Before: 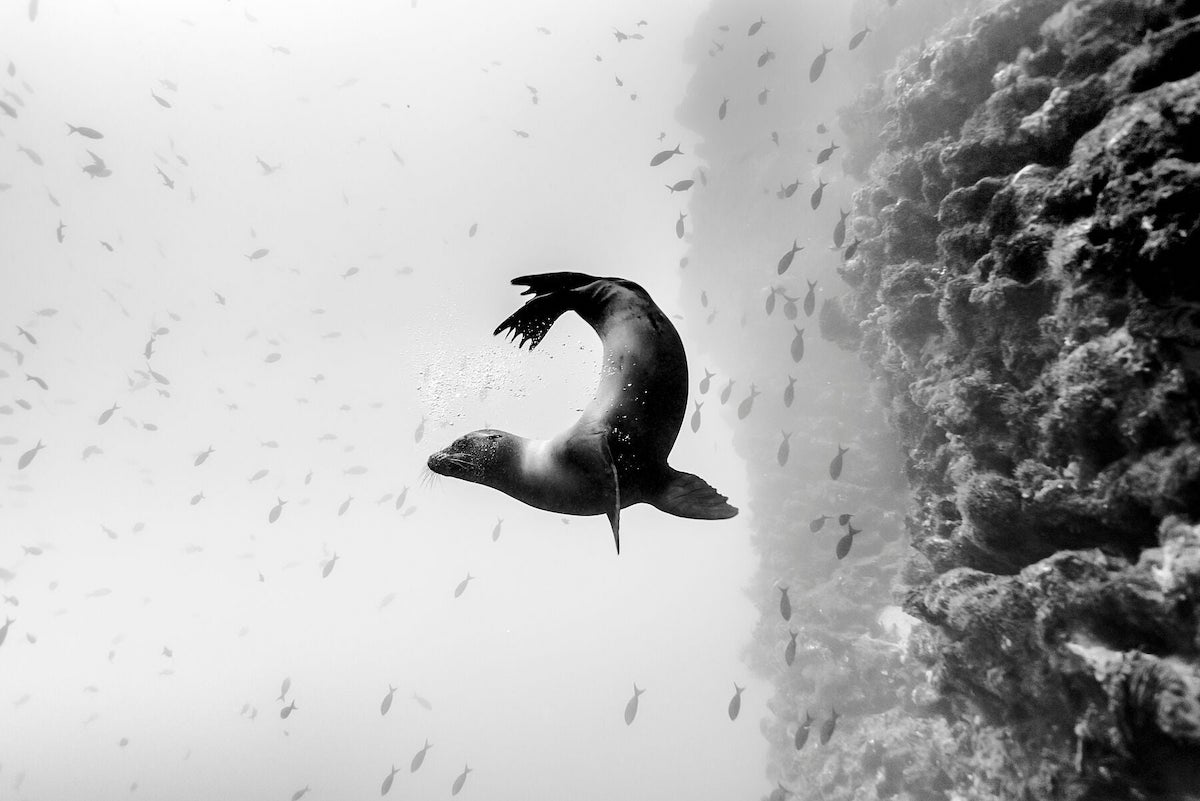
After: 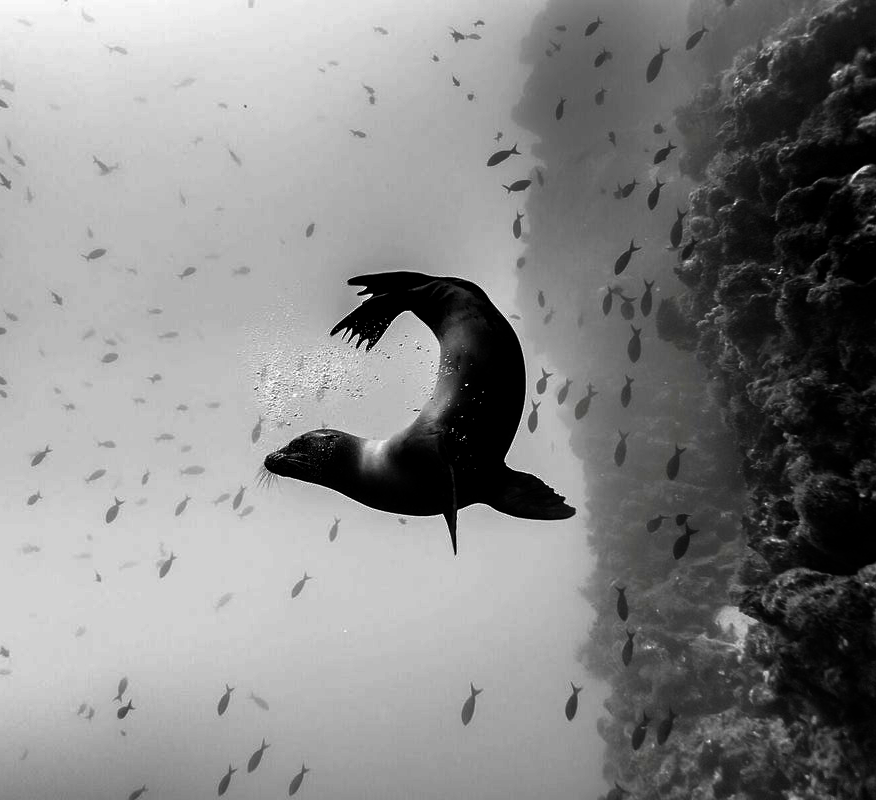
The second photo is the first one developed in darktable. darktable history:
crop: left 13.653%, right 13.283%
contrast brightness saturation: brightness -0.991, saturation 0.995
